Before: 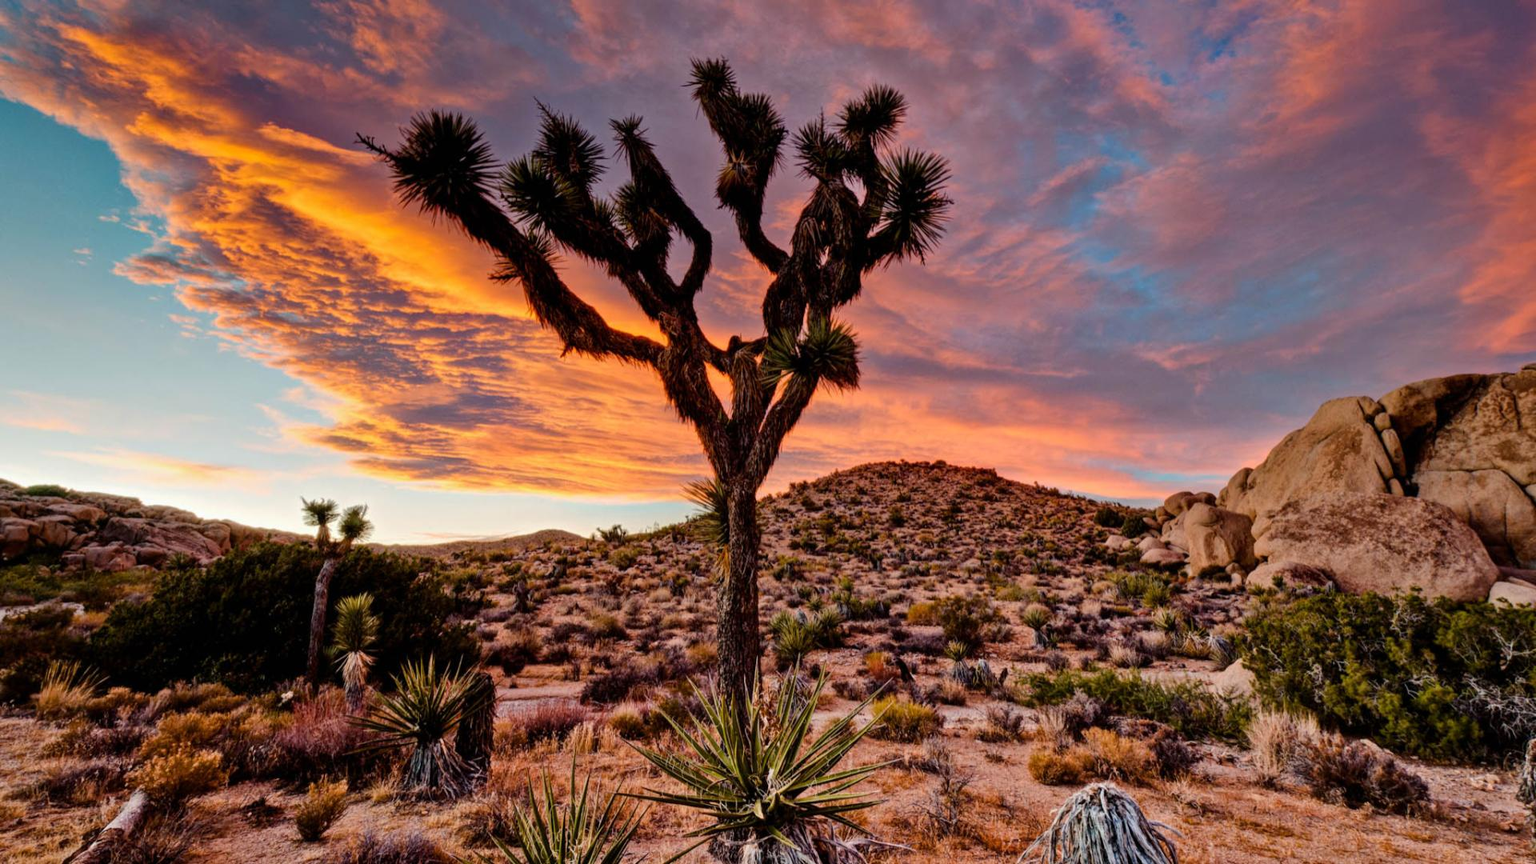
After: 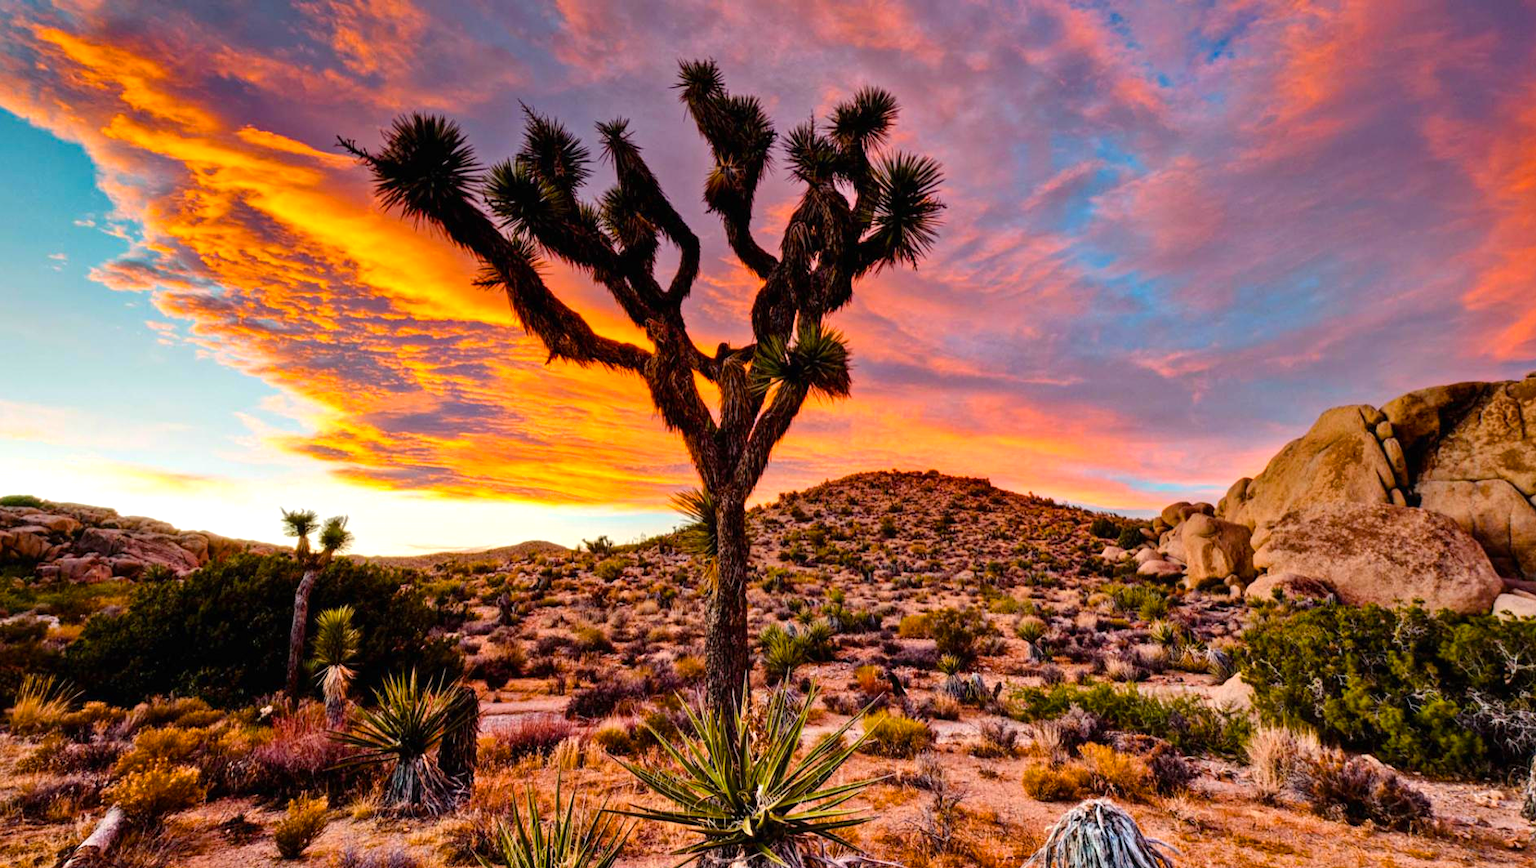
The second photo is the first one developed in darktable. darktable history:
color balance rgb: perceptual saturation grading › global saturation 31.05%, global vibrance 9.602%
crop: left 1.724%, right 0.27%, bottom 1.567%
exposure: black level correction 0, exposure 0.498 EV, compensate highlight preservation false
tone equalizer: on, module defaults
